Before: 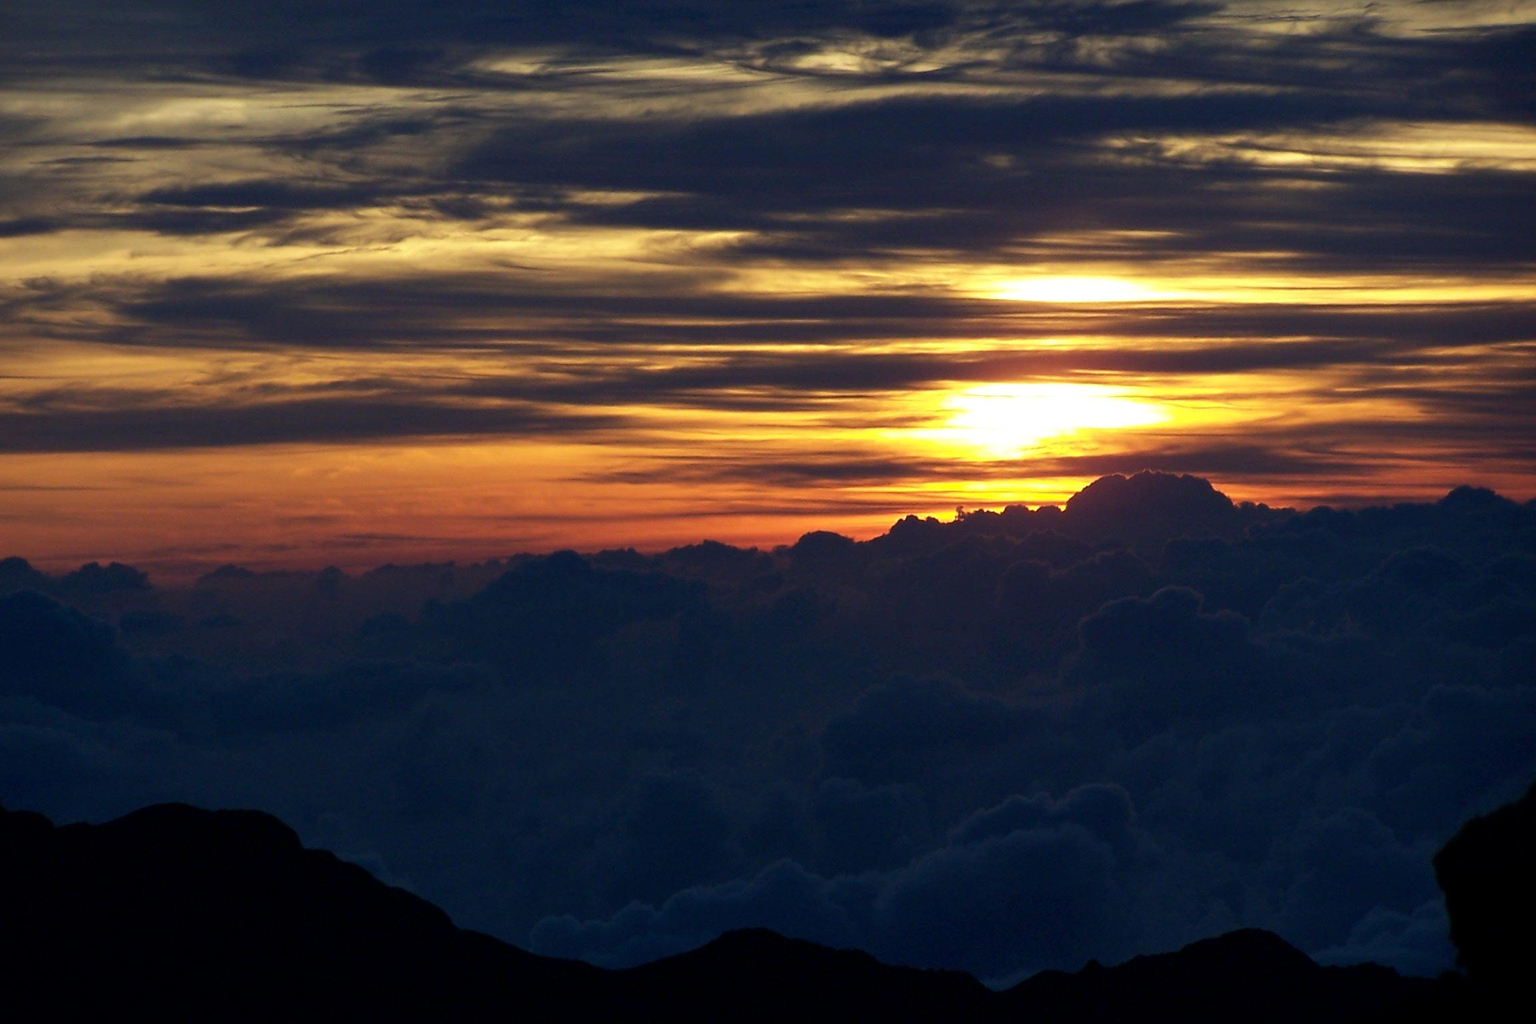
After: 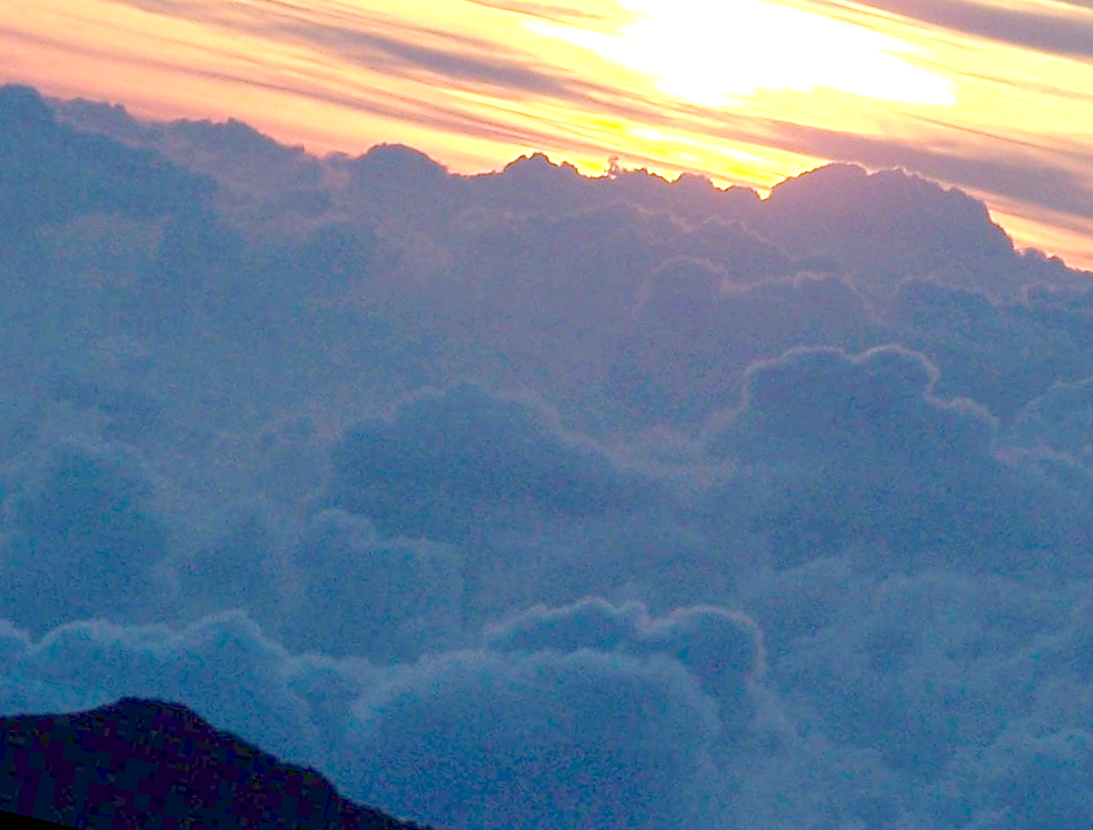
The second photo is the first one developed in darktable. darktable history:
rotate and perspective: rotation 13.27°, automatic cropping off
crop: left 37.221%, top 45.169%, right 20.63%, bottom 13.777%
white balance: emerald 1
exposure: exposure 0.648 EV
